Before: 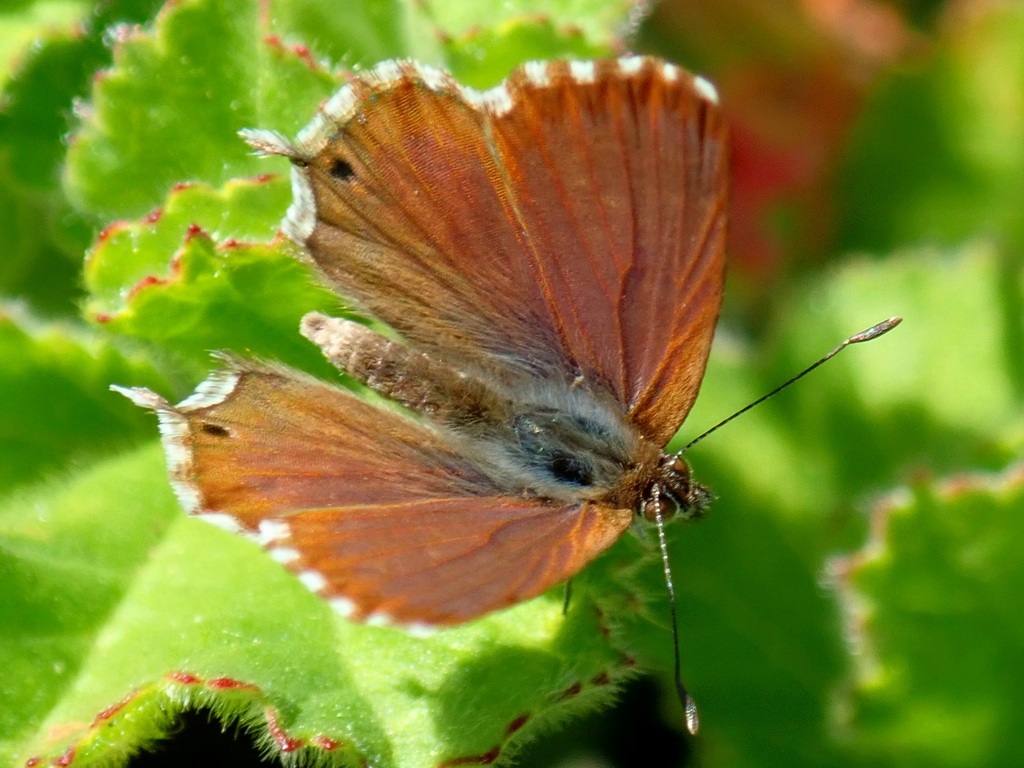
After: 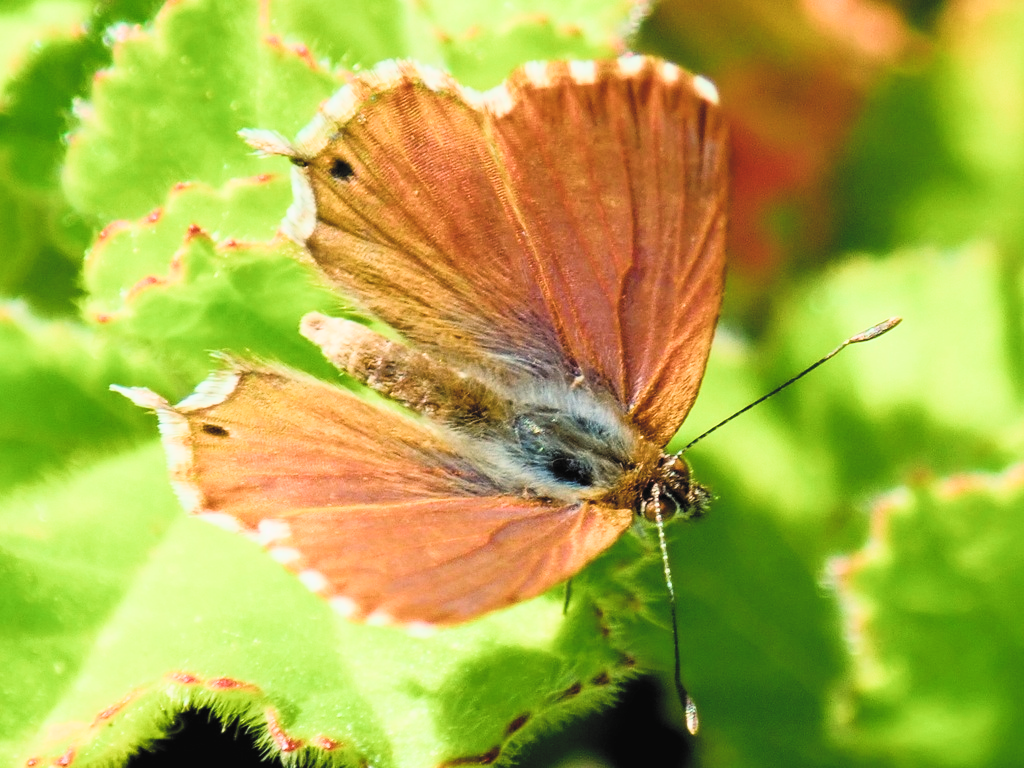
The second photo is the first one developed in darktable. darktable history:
color balance rgb: highlights gain › chroma 1.35%, highlights gain › hue 55.98°, linear chroma grading › global chroma 14.372%, perceptual saturation grading › global saturation 30.984%
color zones: curves: ch0 [(0.224, 0.526) (0.75, 0.5)]; ch1 [(0.055, 0.526) (0.224, 0.761) (0.377, 0.526) (0.75, 0.5)], mix -94.28%
filmic rgb: black relative exposure -8.02 EV, white relative exposure 3.79 EV, hardness 4.33, color science v4 (2020)
contrast brightness saturation: contrast 0.388, brightness 0.533
